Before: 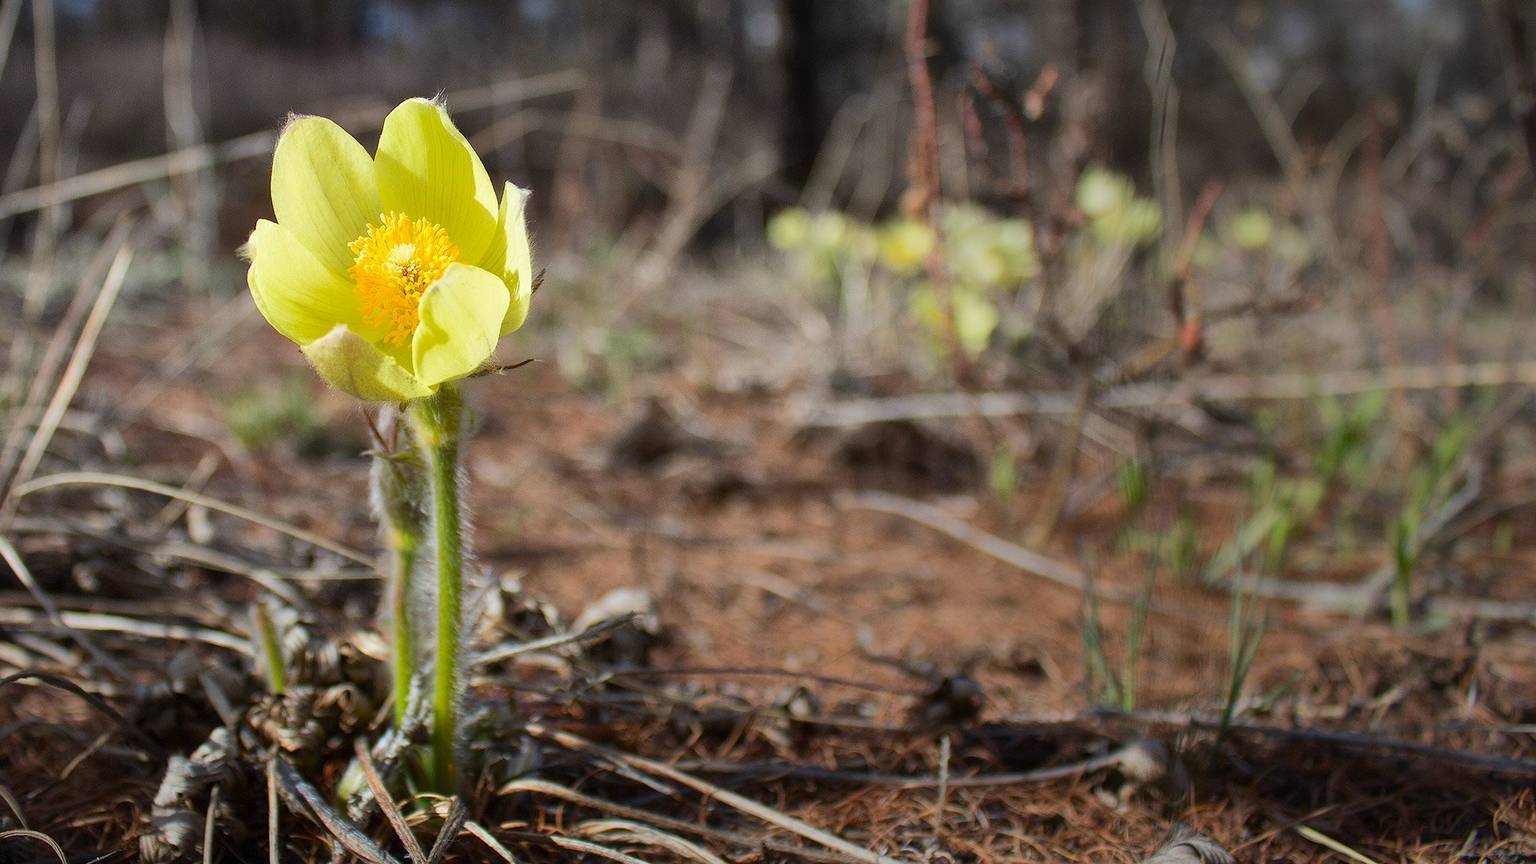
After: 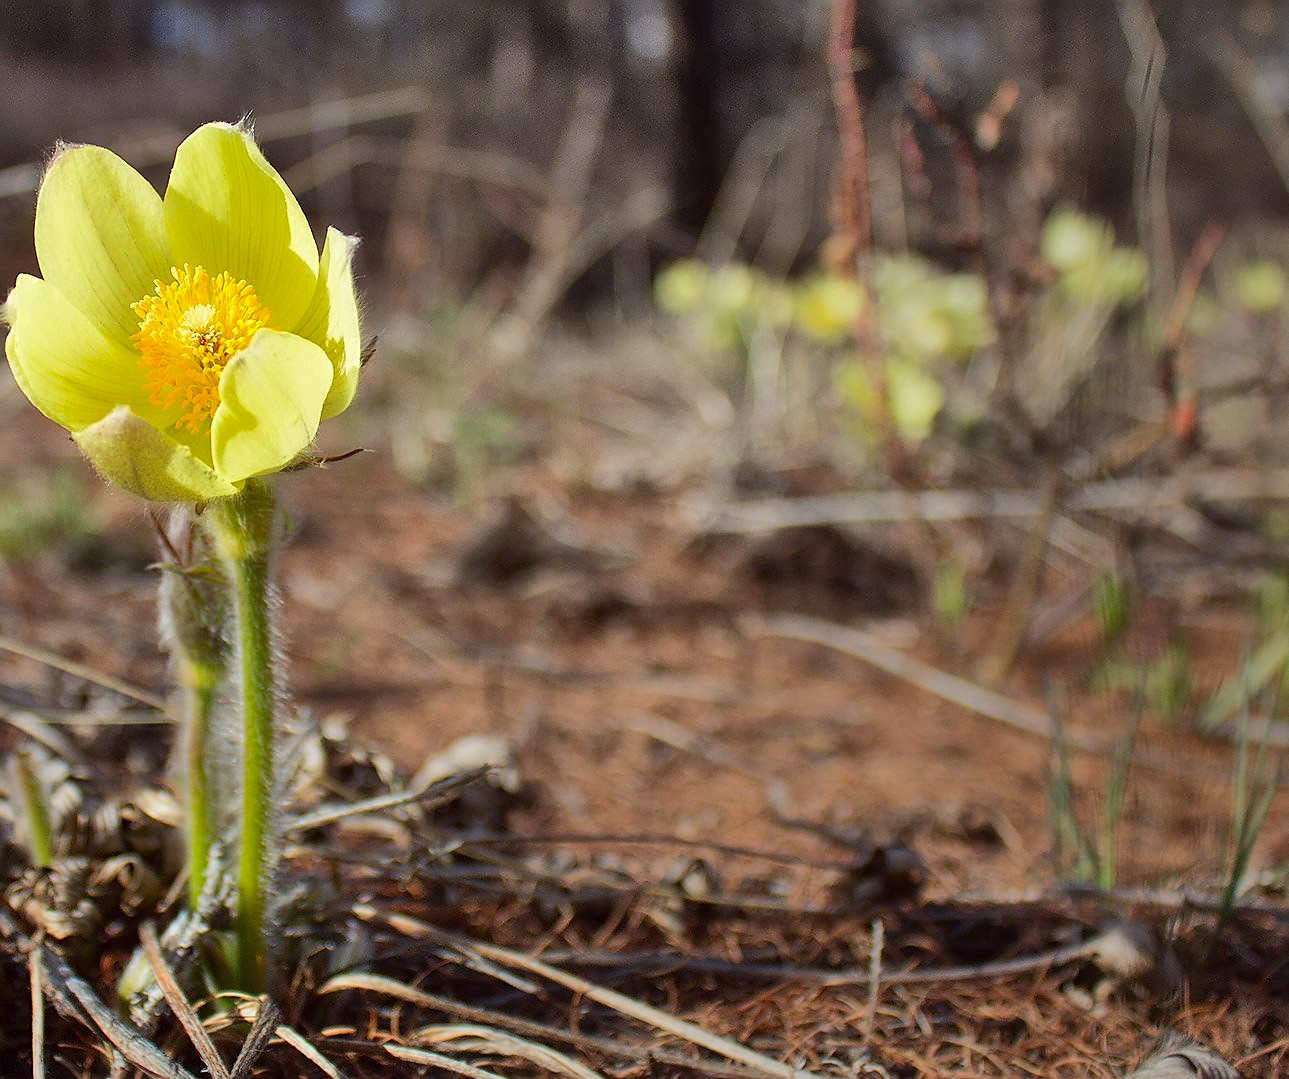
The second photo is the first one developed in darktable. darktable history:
sharpen: radius 1.856, amount 0.416, threshold 1.145
crop and rotate: left 15.866%, right 16.964%
color correction: highlights a* -0.968, highlights b* 4.54, shadows a* 3.62
shadows and highlights: shadows 48.24, highlights -42.48, soften with gaussian
